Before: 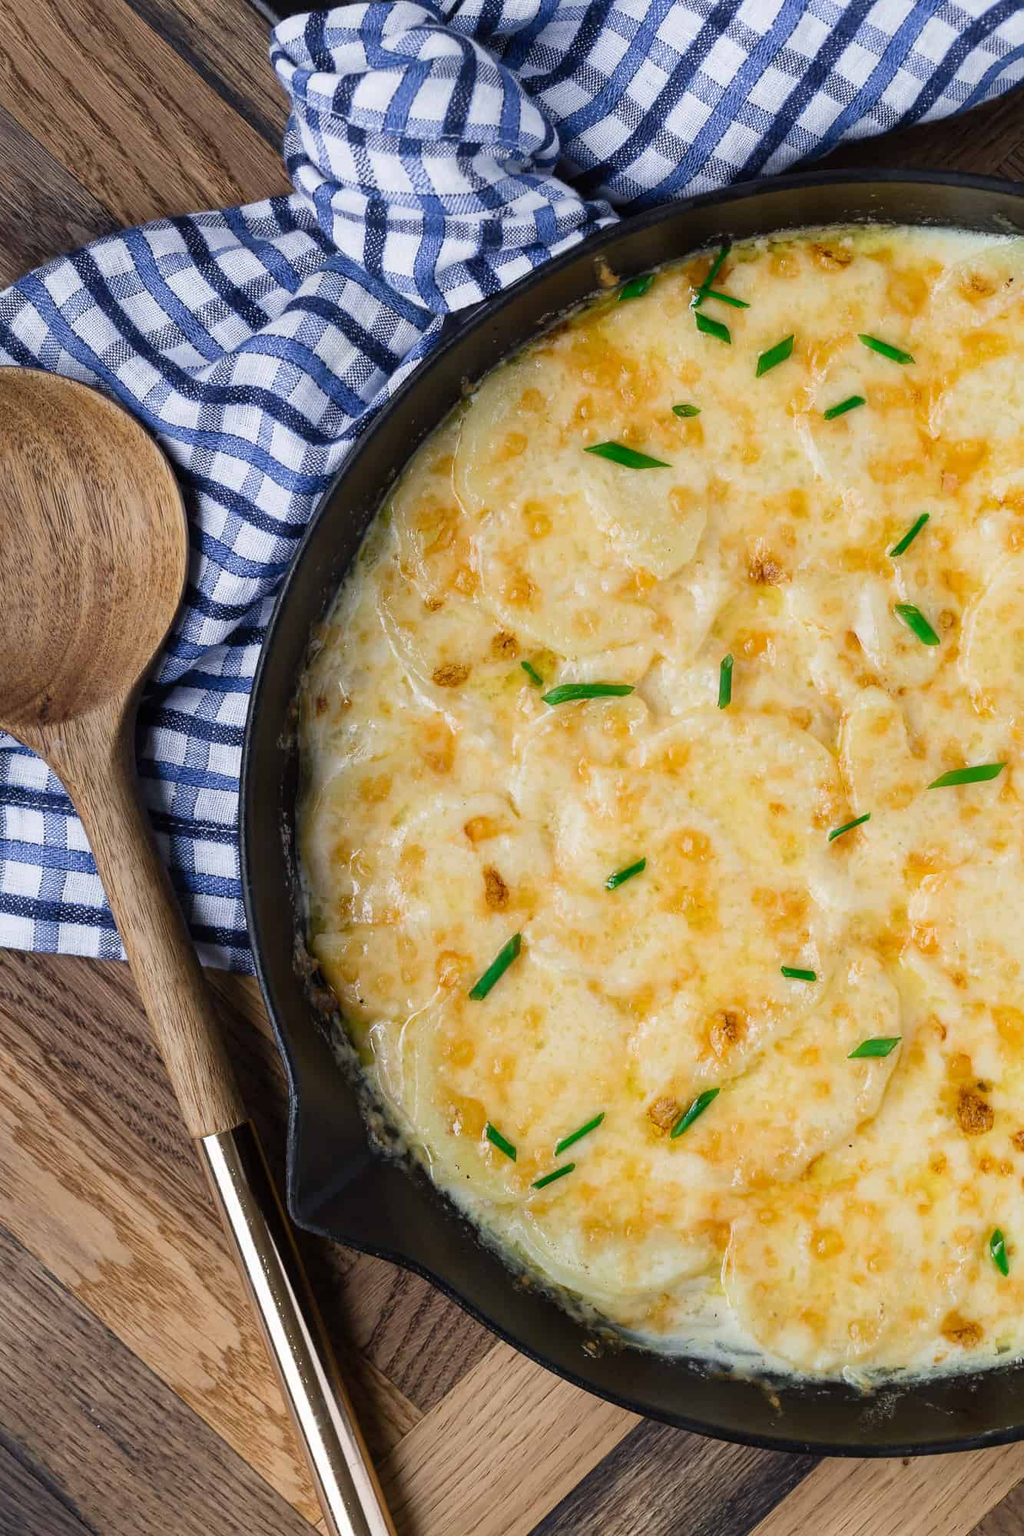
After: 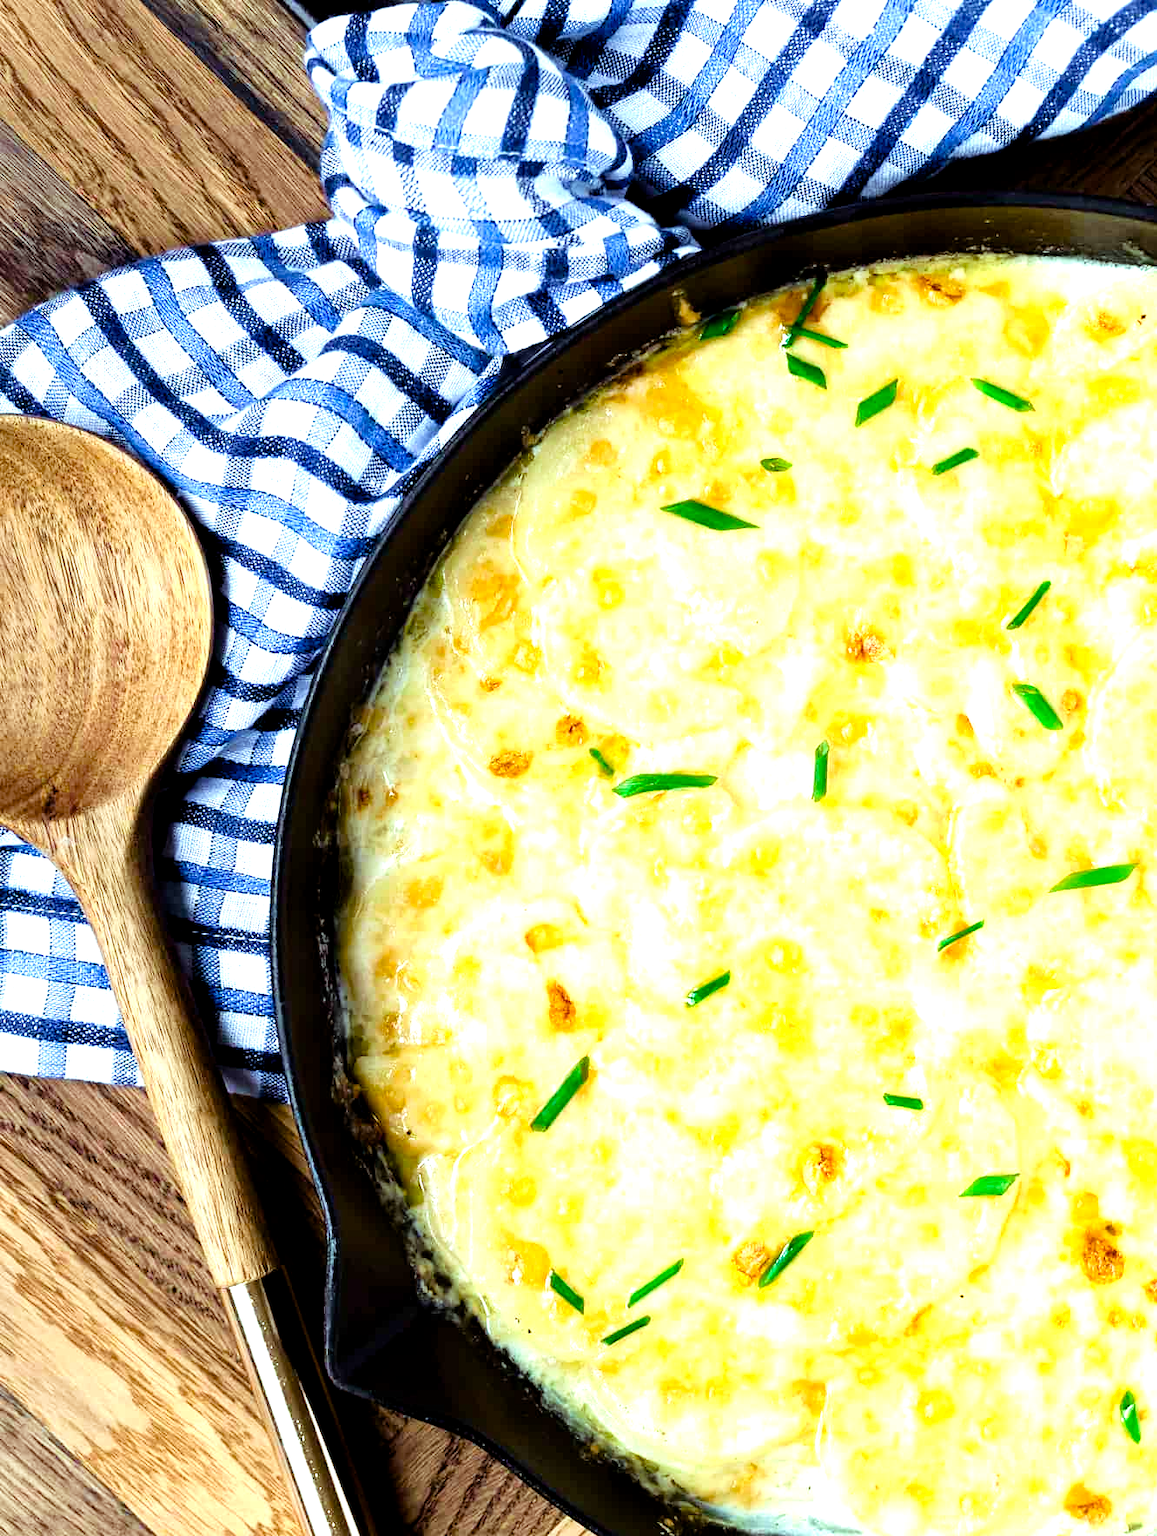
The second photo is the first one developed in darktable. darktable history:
tone equalizer: -8 EV -1.05 EV, -7 EV -0.983 EV, -6 EV -0.853 EV, -5 EV -0.585 EV, -3 EV 0.596 EV, -2 EV 0.892 EV, -1 EV 0.996 EV, +0 EV 1.07 EV
exposure: black level correction 0.007, exposure 0.09 EV, compensate highlight preservation false
crop and rotate: top 0%, bottom 11.572%
contrast brightness saturation: contrast 0.096, brightness 0.035, saturation 0.094
color balance rgb: highlights gain › luminance 19.803%, highlights gain › chroma 2.745%, highlights gain › hue 172.63°, perceptual saturation grading › global saturation 20%, perceptual saturation grading › highlights -24.772%, perceptual saturation grading › shadows 24.697%
velvia: on, module defaults
